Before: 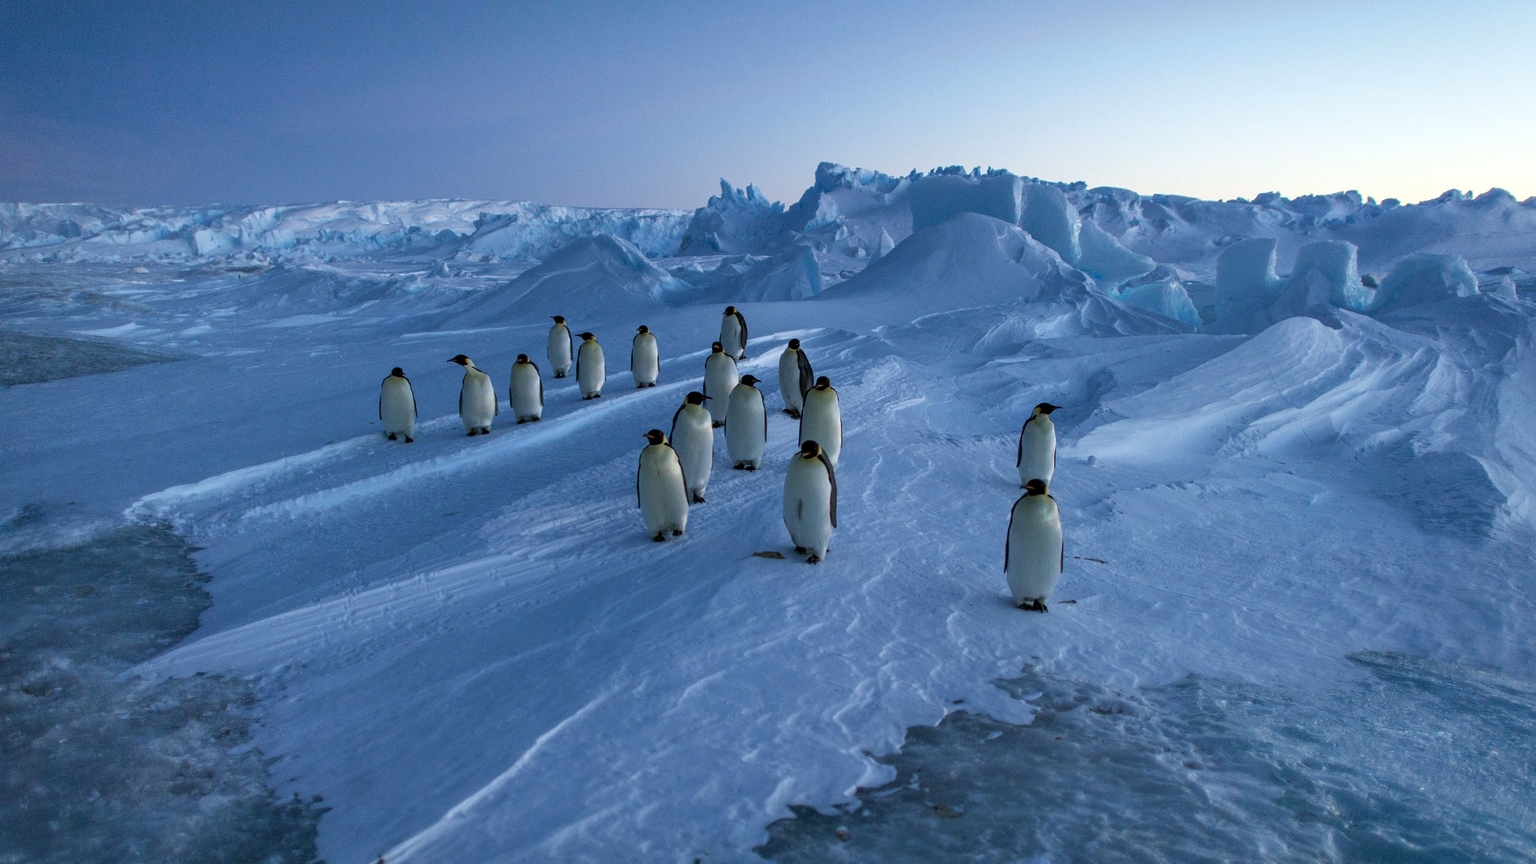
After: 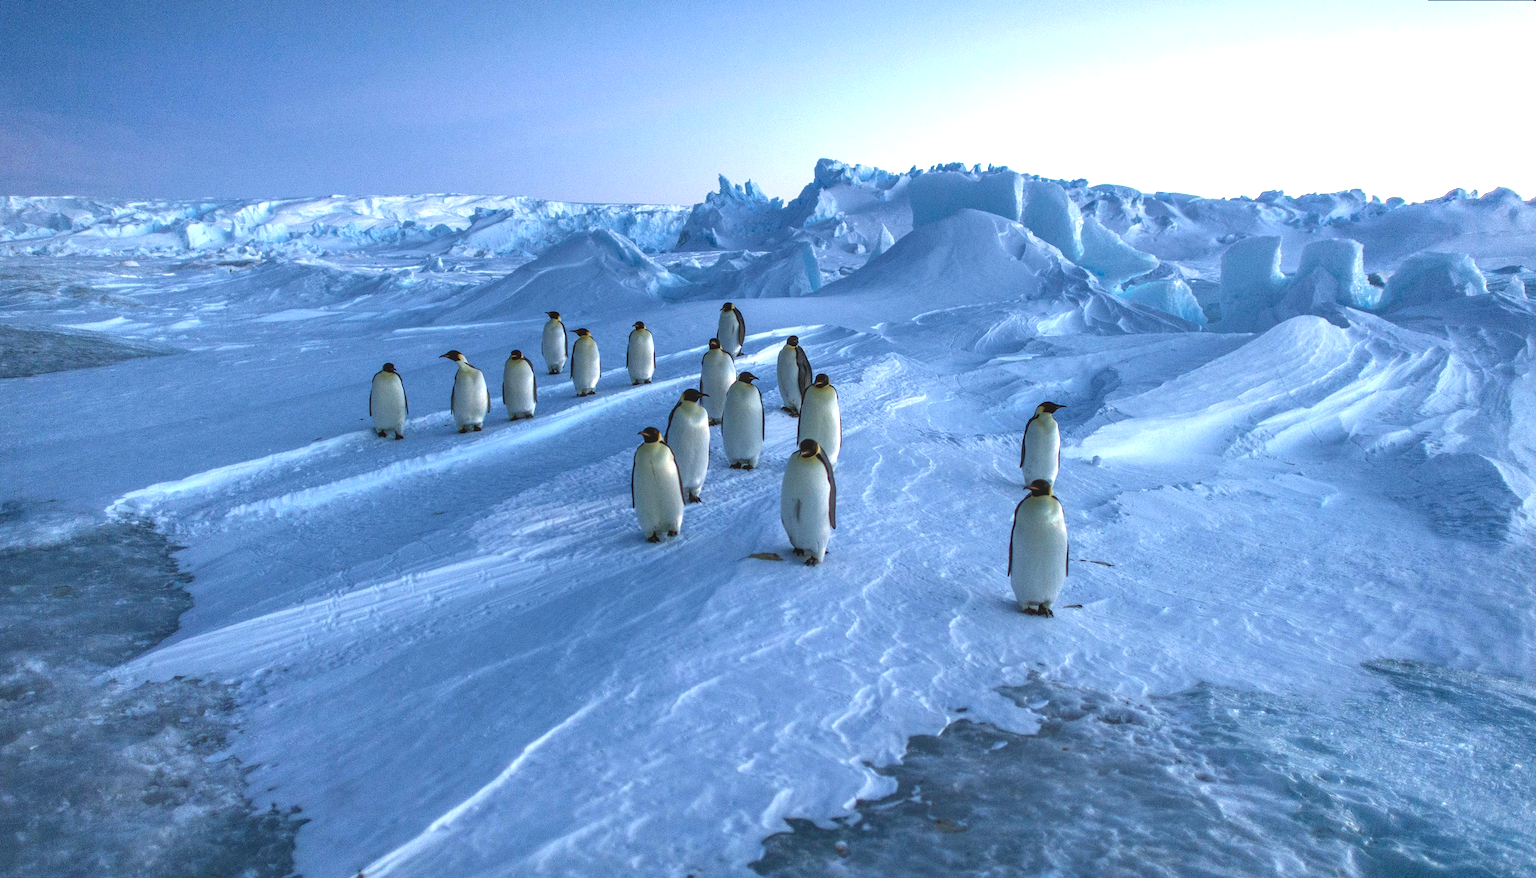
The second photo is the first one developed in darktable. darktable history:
rgb levels: levels [[0.01, 0.419, 0.839], [0, 0.5, 1], [0, 0.5, 1]]
exposure: black level correction -0.005, exposure 0.622 EV, compensate highlight preservation false
local contrast: on, module defaults
rotate and perspective: rotation 0.226°, lens shift (vertical) -0.042, crop left 0.023, crop right 0.982, crop top 0.006, crop bottom 0.994
rgb curve: curves: ch0 [(0, 0) (0.072, 0.166) (0.217, 0.293) (0.414, 0.42) (1, 1)], compensate middle gray true, preserve colors basic power
